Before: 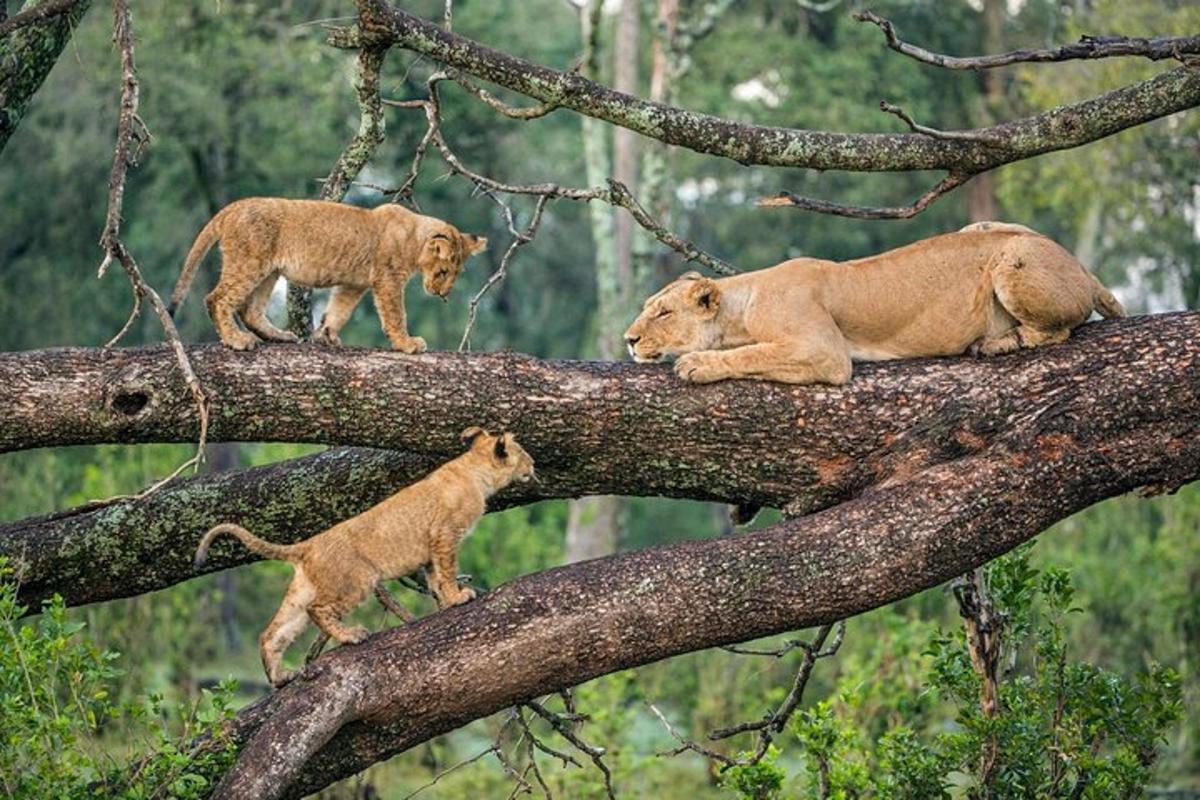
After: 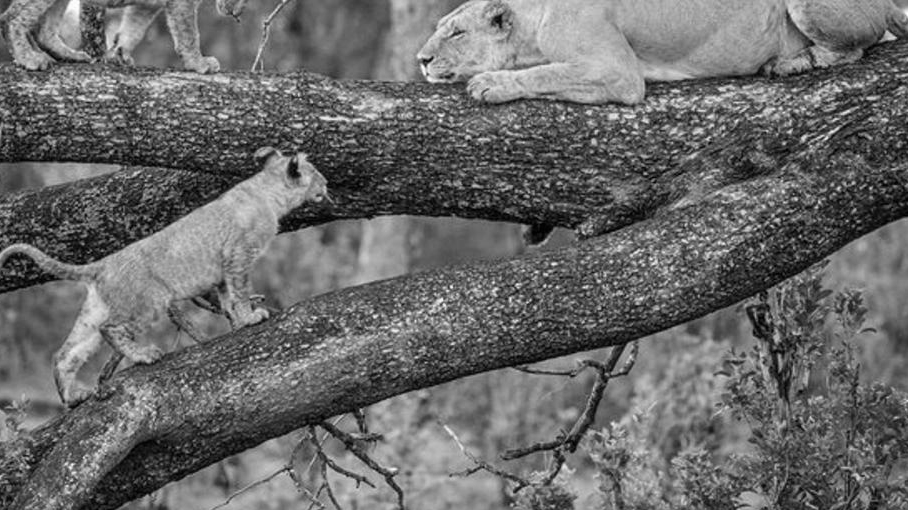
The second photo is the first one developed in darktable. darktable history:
monochrome: on, module defaults
crop and rotate: left 17.299%, top 35.115%, right 7.015%, bottom 1.024%
